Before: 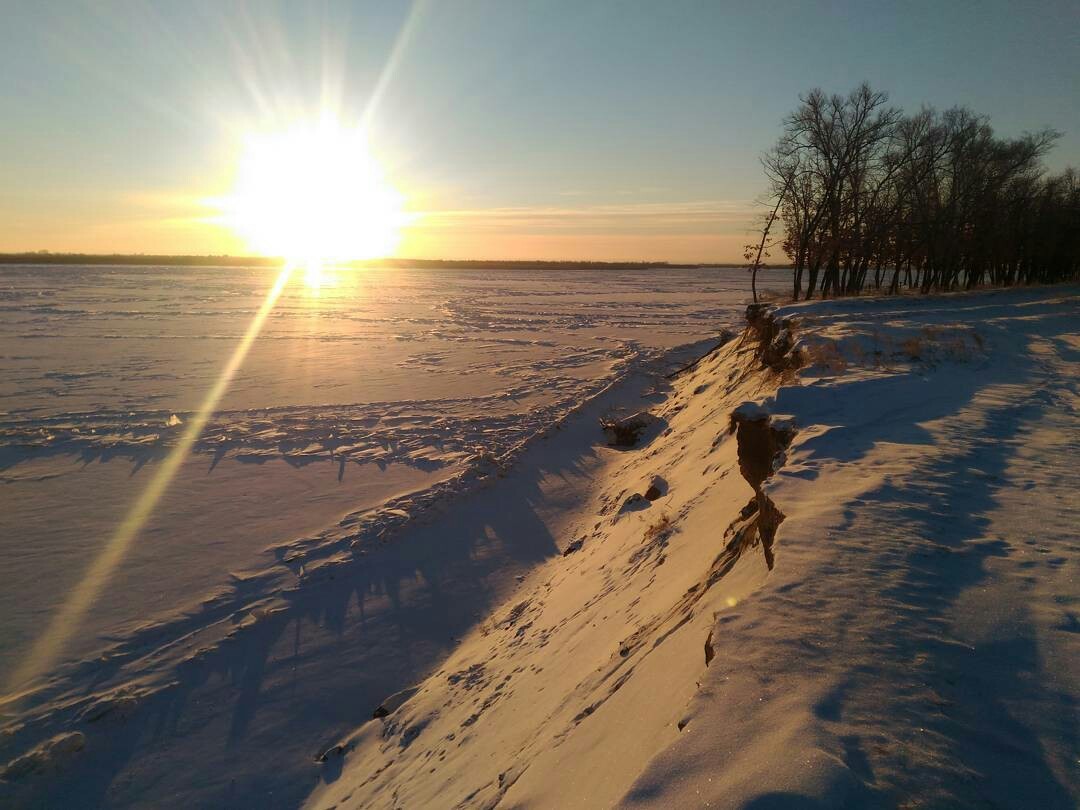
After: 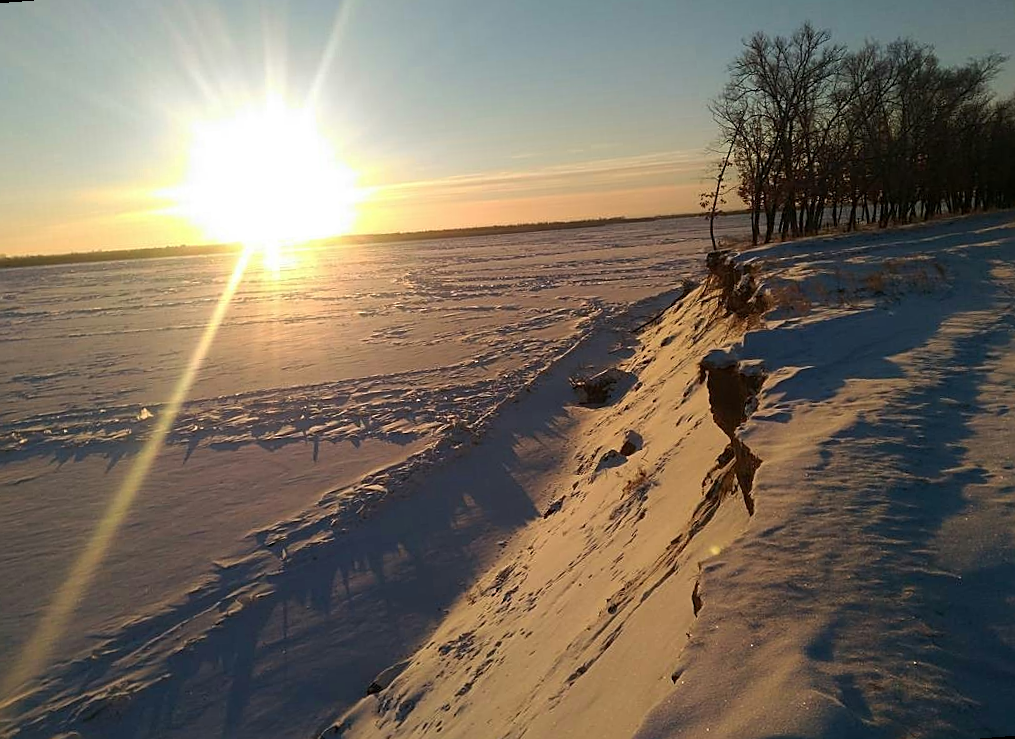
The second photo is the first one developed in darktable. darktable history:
sharpen: amount 0.6
rotate and perspective: rotation -4.57°, crop left 0.054, crop right 0.944, crop top 0.087, crop bottom 0.914
